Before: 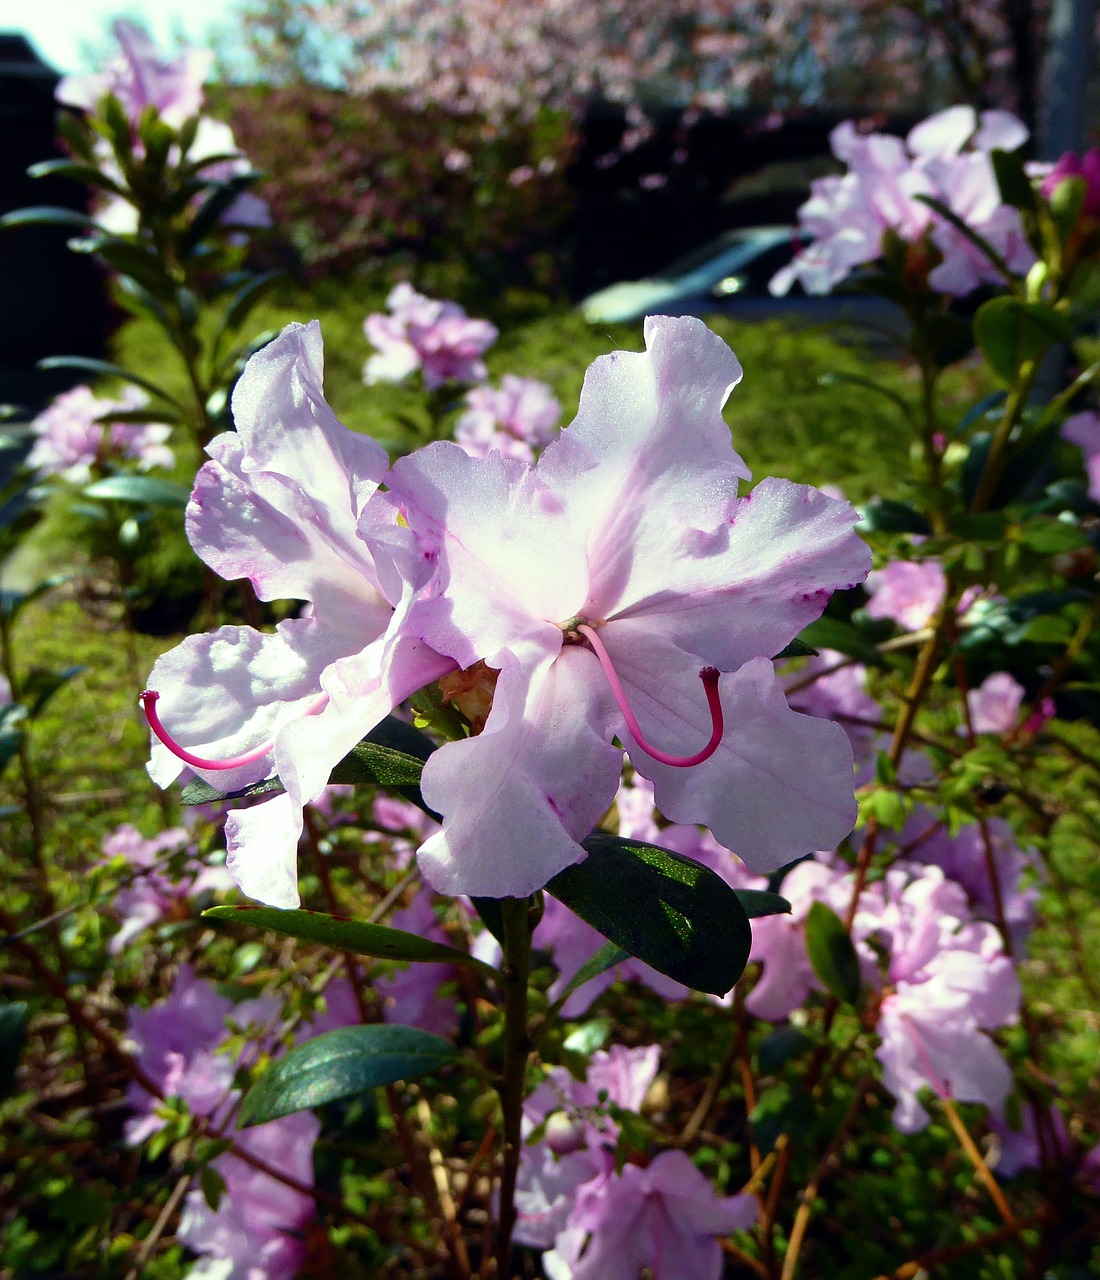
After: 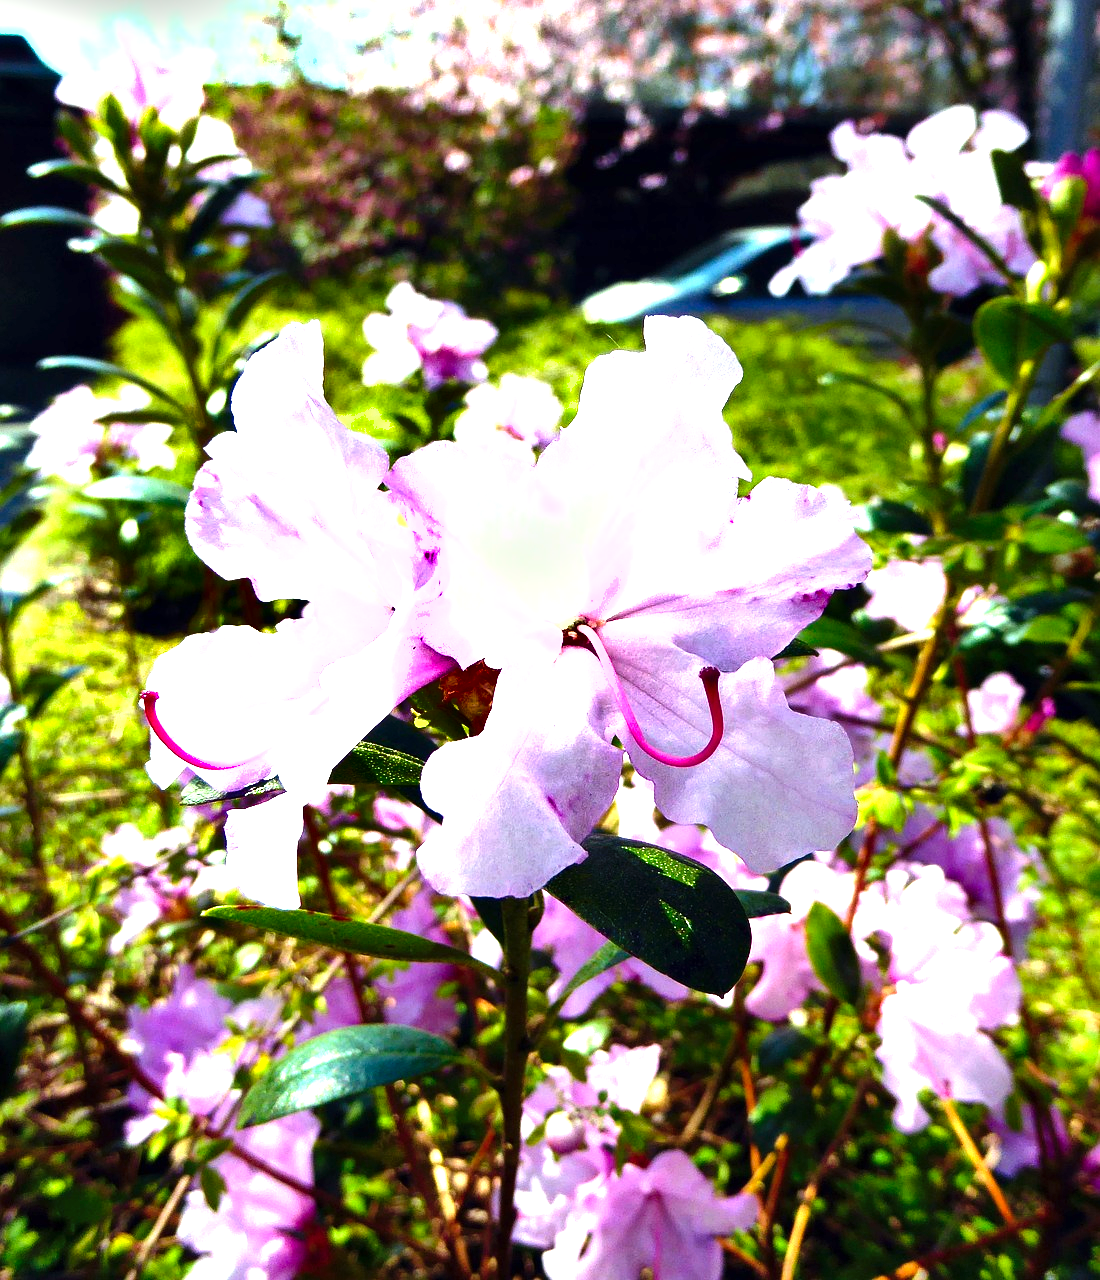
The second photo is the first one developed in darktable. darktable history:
levels: levels [0, 0.281, 0.562]
shadows and highlights: shadows 49, highlights -41, soften with gaussian
